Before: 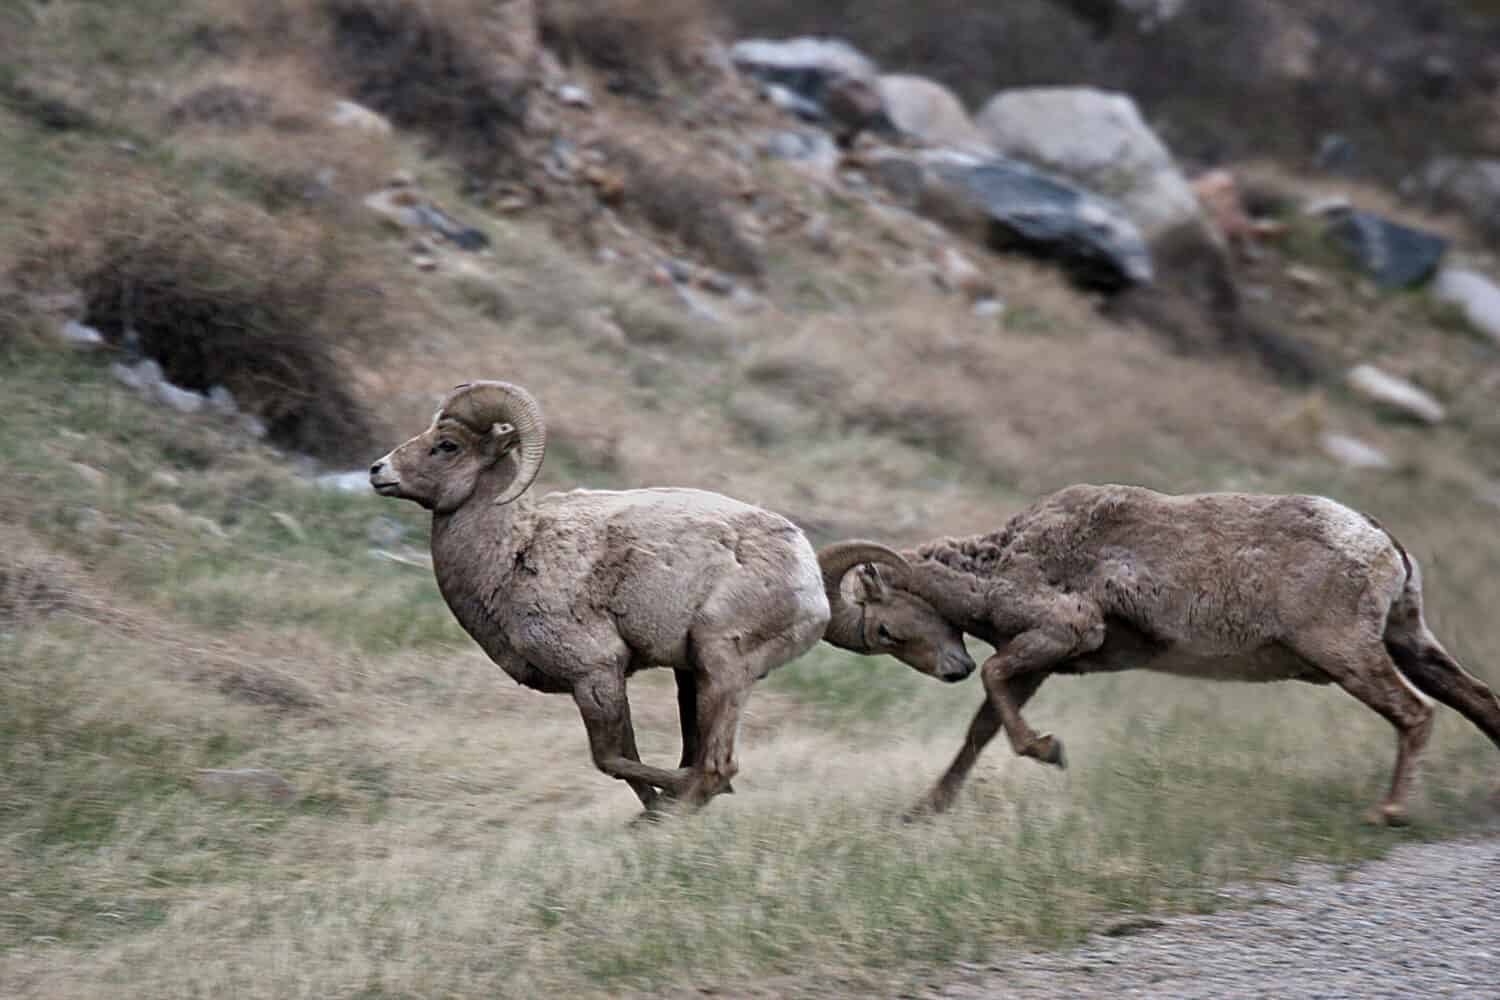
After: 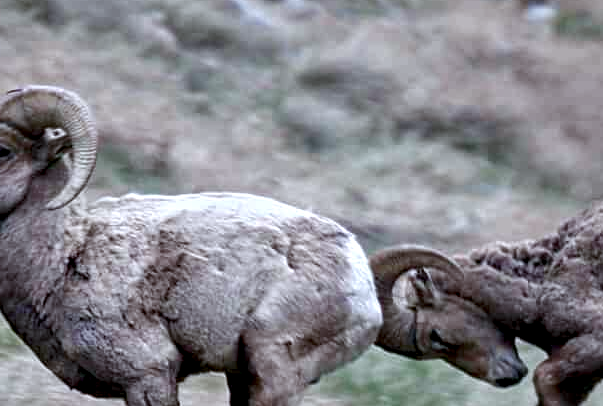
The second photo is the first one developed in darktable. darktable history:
exposure: exposure 0.154 EV, compensate exposure bias true, compensate highlight preservation false
color balance rgb: shadows lift › luminance 0.923%, shadows lift › chroma 0.362%, shadows lift › hue 18.38°, perceptual saturation grading › global saturation 20%, perceptual saturation grading › highlights -50.385%, perceptual saturation grading › shadows 30.032%, global vibrance 20%
crop: left 29.903%, top 29.516%, right 29.869%, bottom 29.872%
color calibration: x 0.37, y 0.382, temperature 4316.92 K
local contrast: detail 135%, midtone range 0.743
